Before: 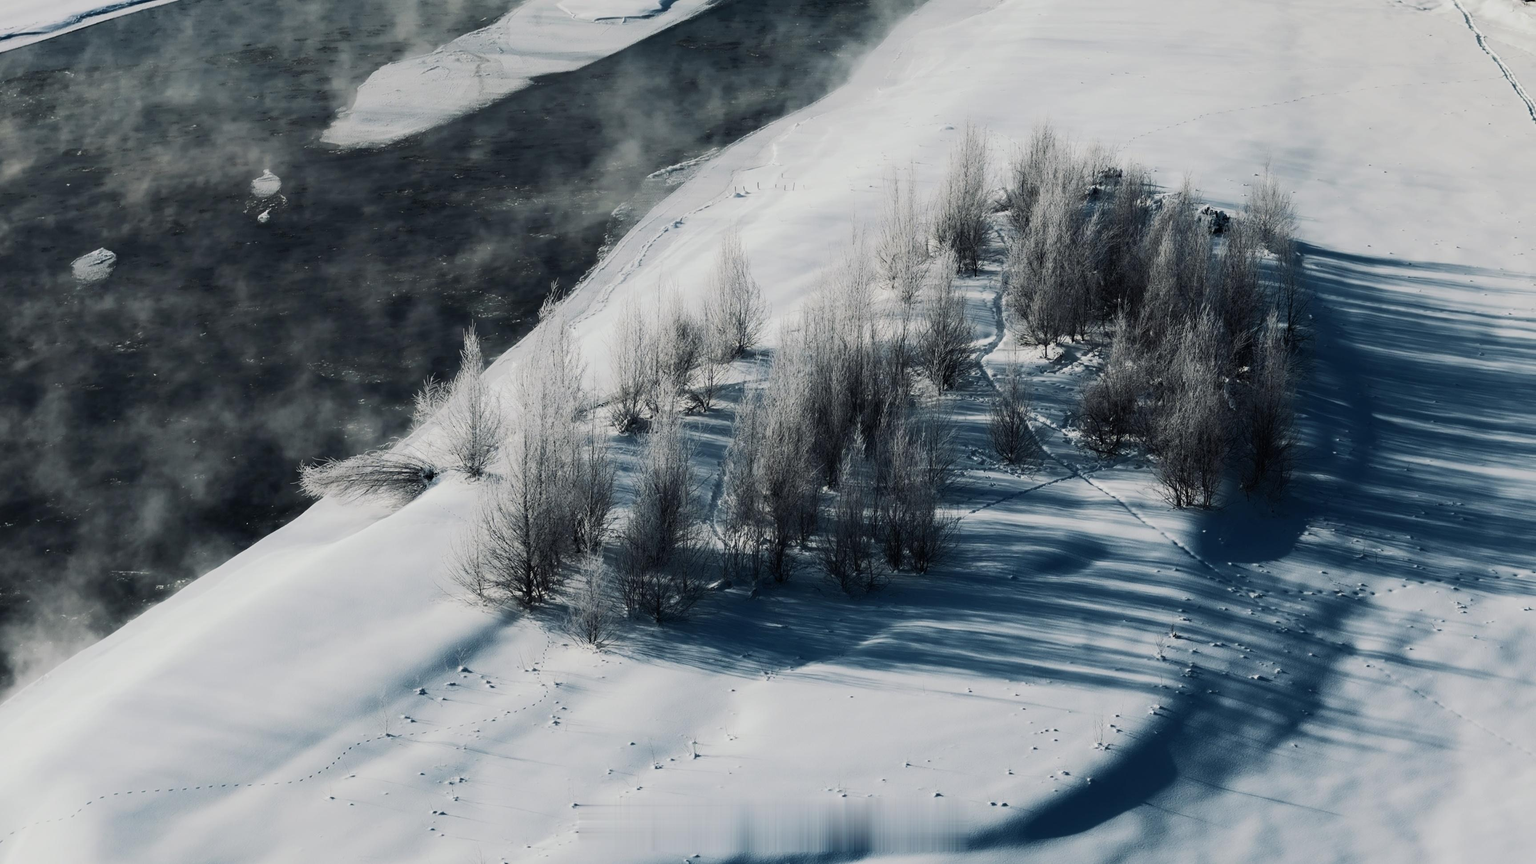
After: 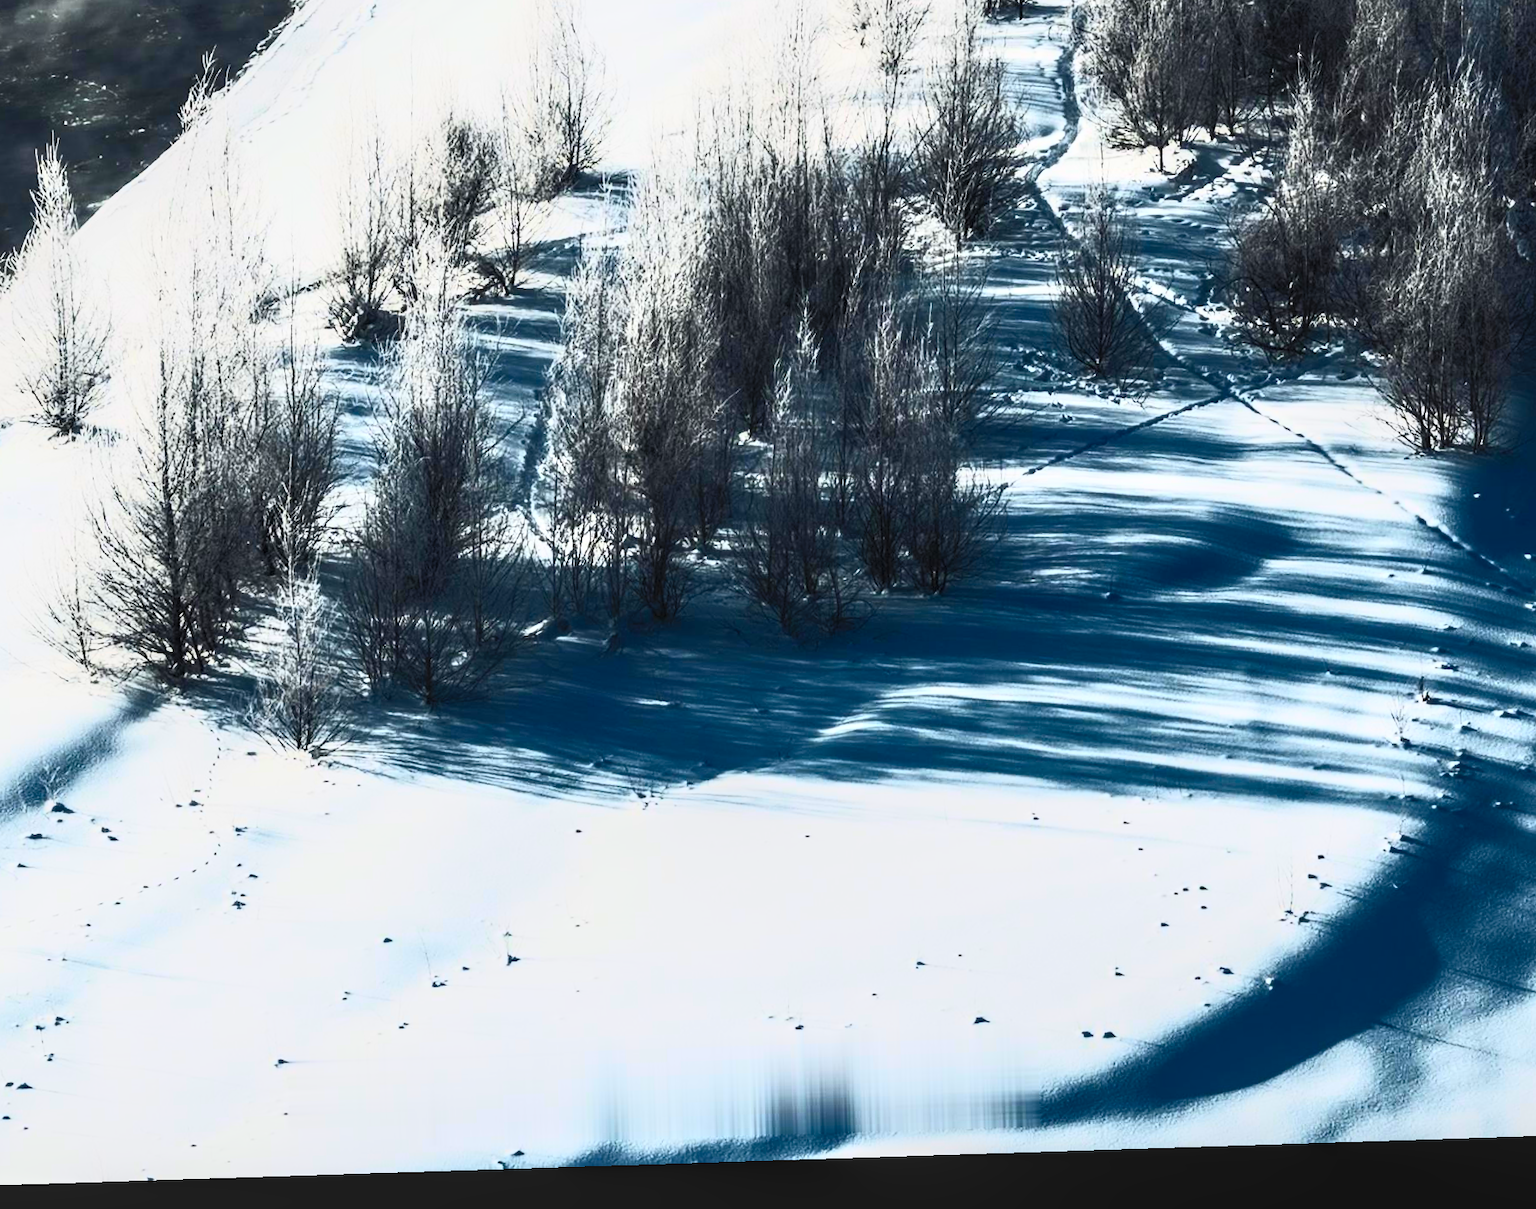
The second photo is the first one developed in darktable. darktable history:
crop and rotate: left 29.237%, top 31.152%, right 19.807%
local contrast: on, module defaults
contrast brightness saturation: contrast 0.83, brightness 0.59, saturation 0.59
rotate and perspective: rotation -1.77°, lens shift (horizontal) 0.004, automatic cropping off
